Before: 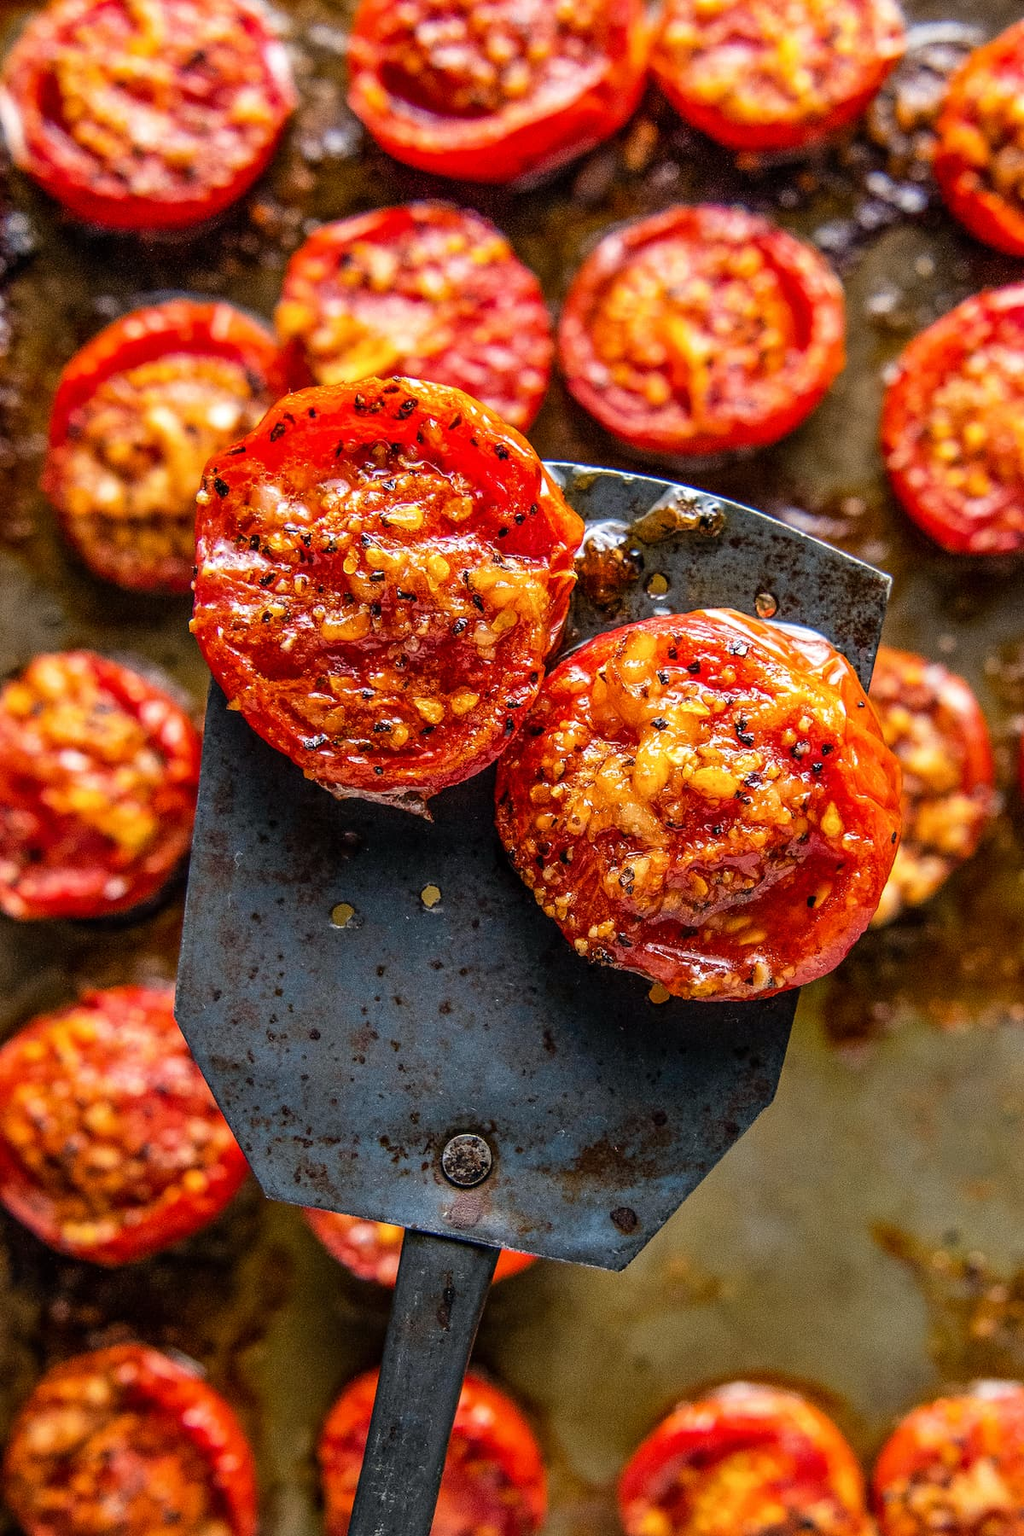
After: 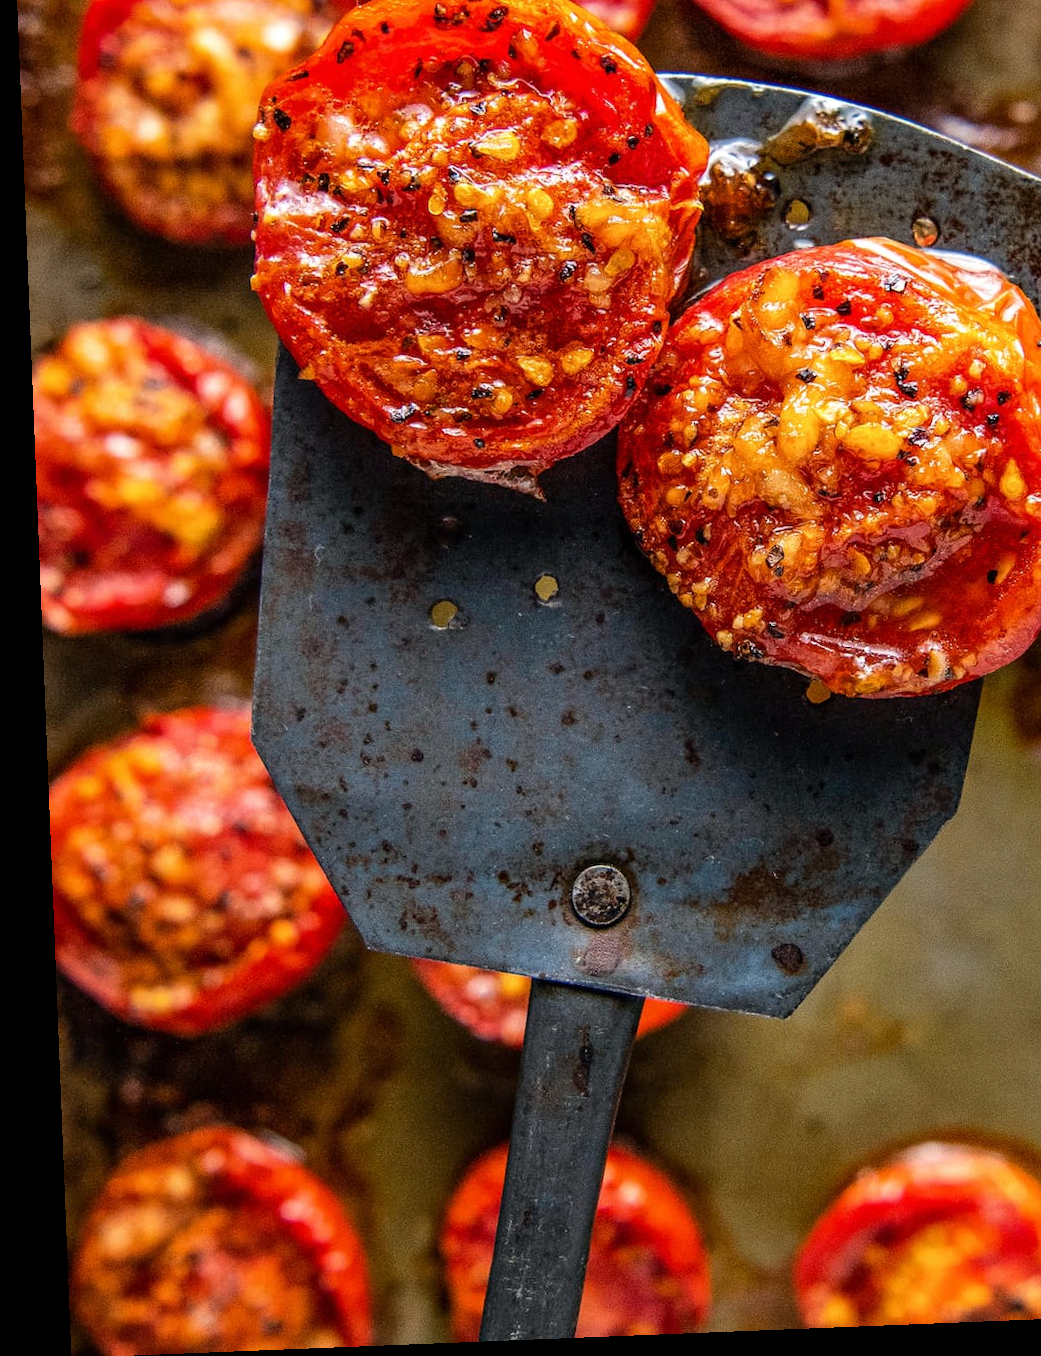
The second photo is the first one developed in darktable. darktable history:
crop: top 26.531%, right 17.959%
rotate and perspective: rotation -2.29°, automatic cropping off
